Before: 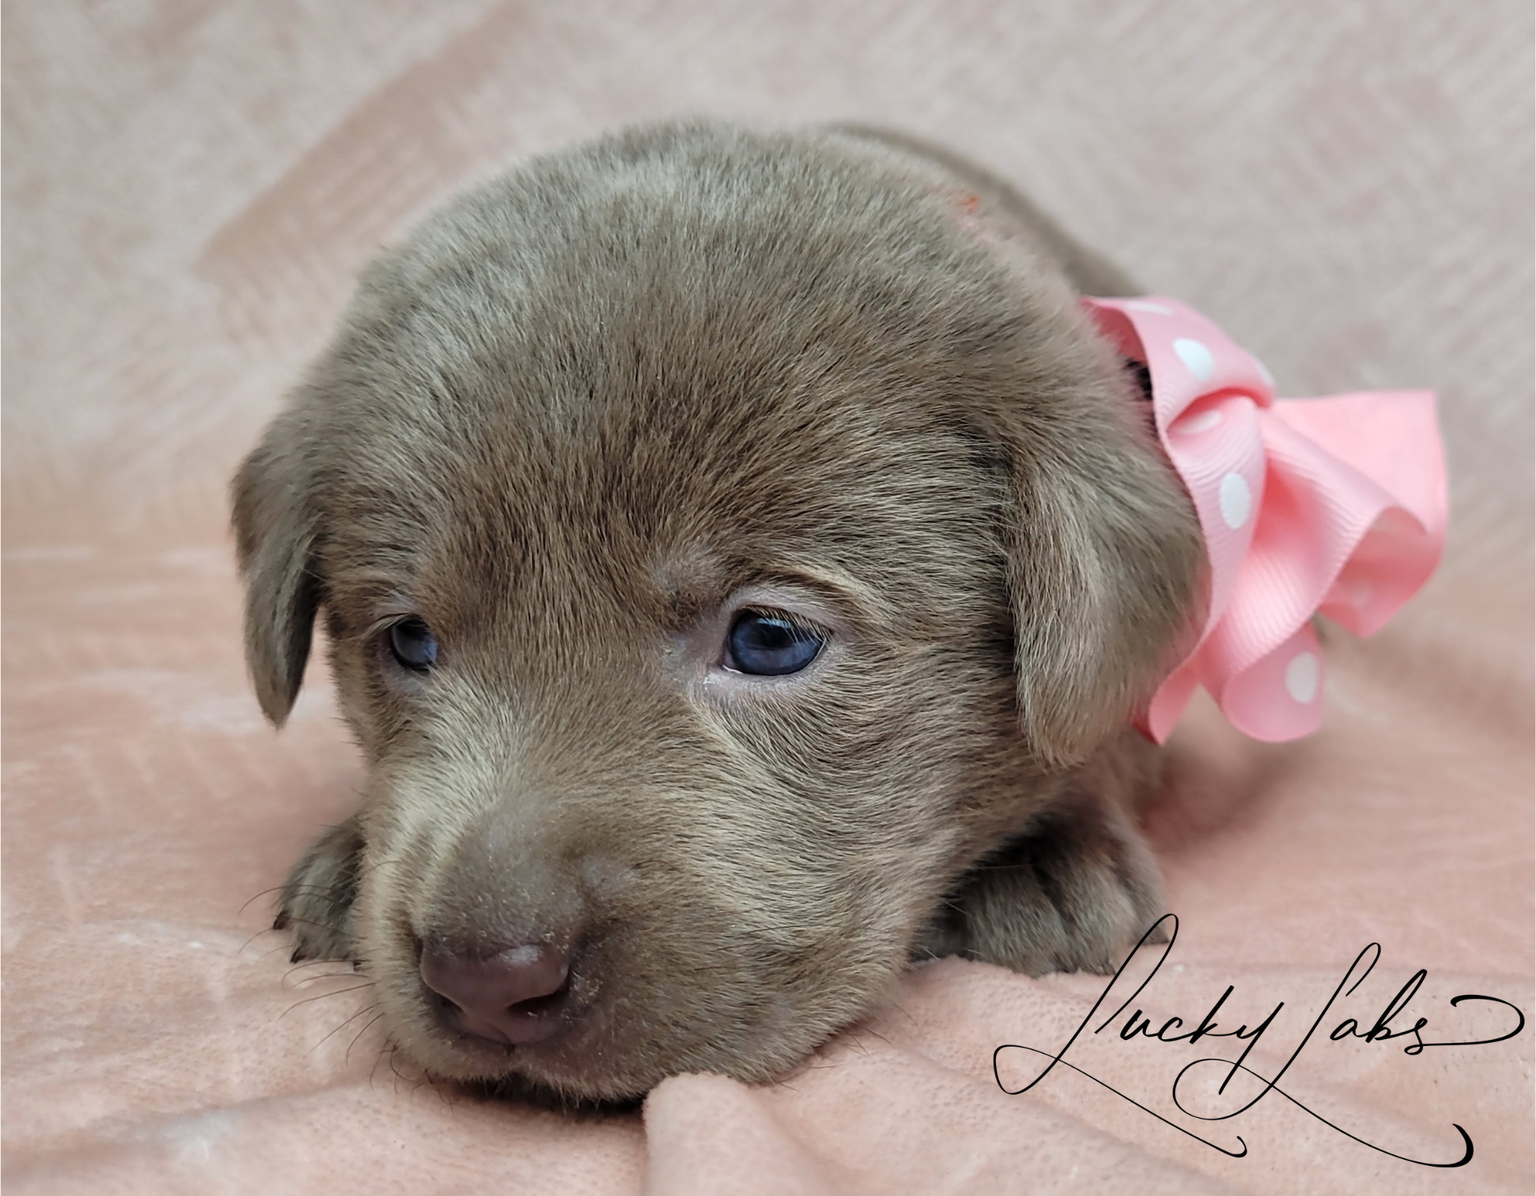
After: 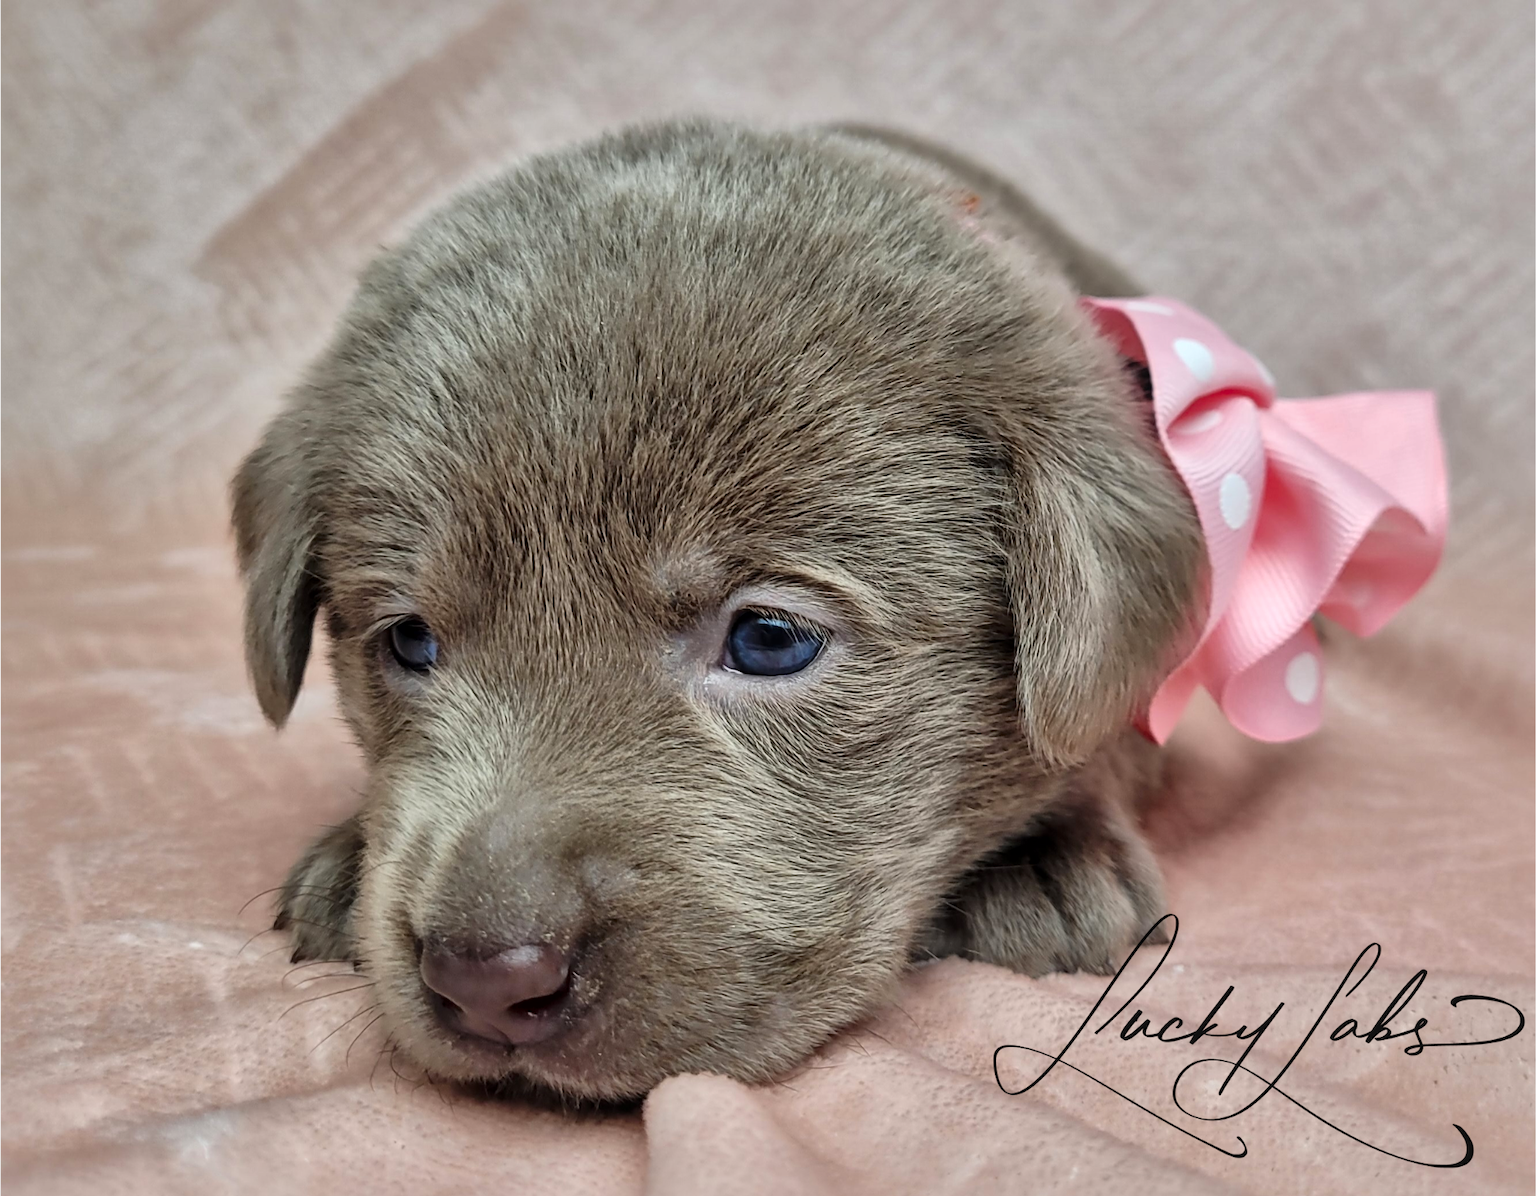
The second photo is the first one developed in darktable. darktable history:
shadows and highlights: shadows -20, white point adjustment -2, highlights -35
contrast brightness saturation: contrast -0.1, brightness 0.05, saturation 0.08
local contrast: mode bilateral grid, contrast 20, coarseness 50, detail 179%, midtone range 0.2
